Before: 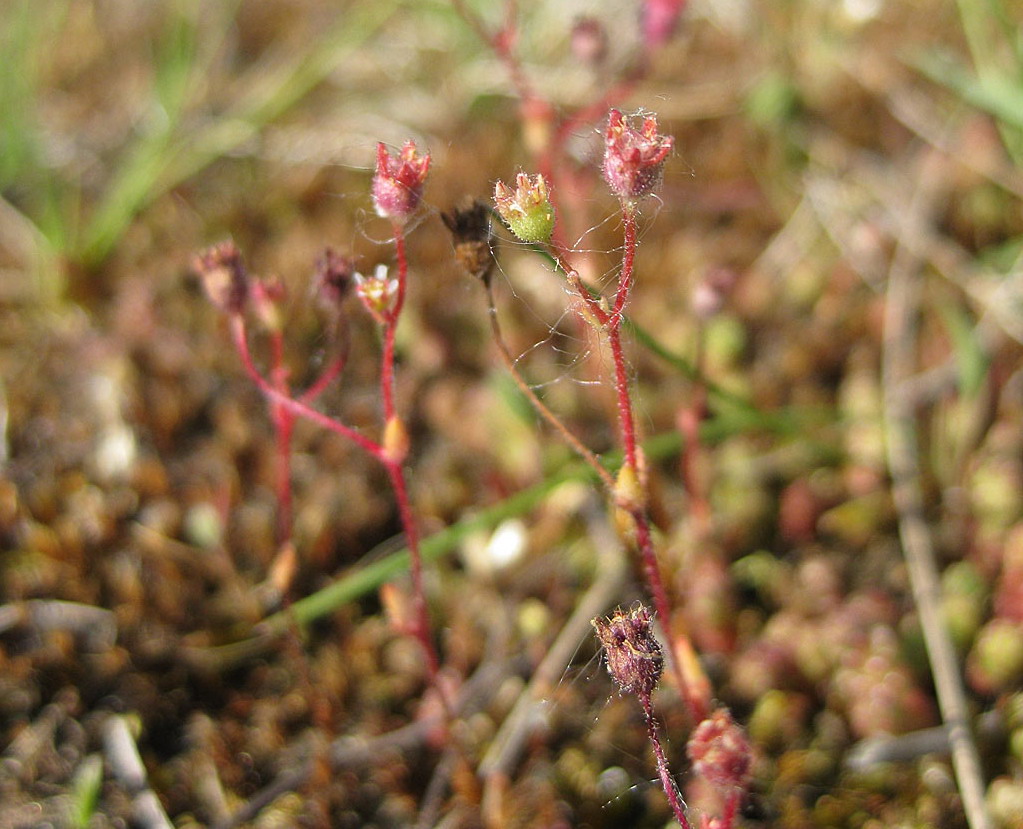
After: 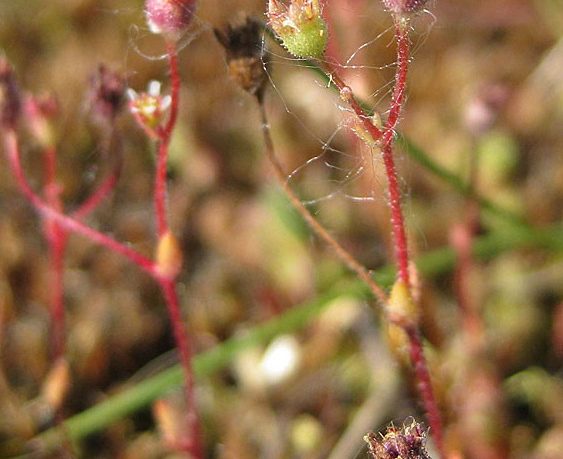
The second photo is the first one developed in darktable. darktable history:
crop and rotate: left 22.268%, top 22.234%, right 22.663%, bottom 22.379%
